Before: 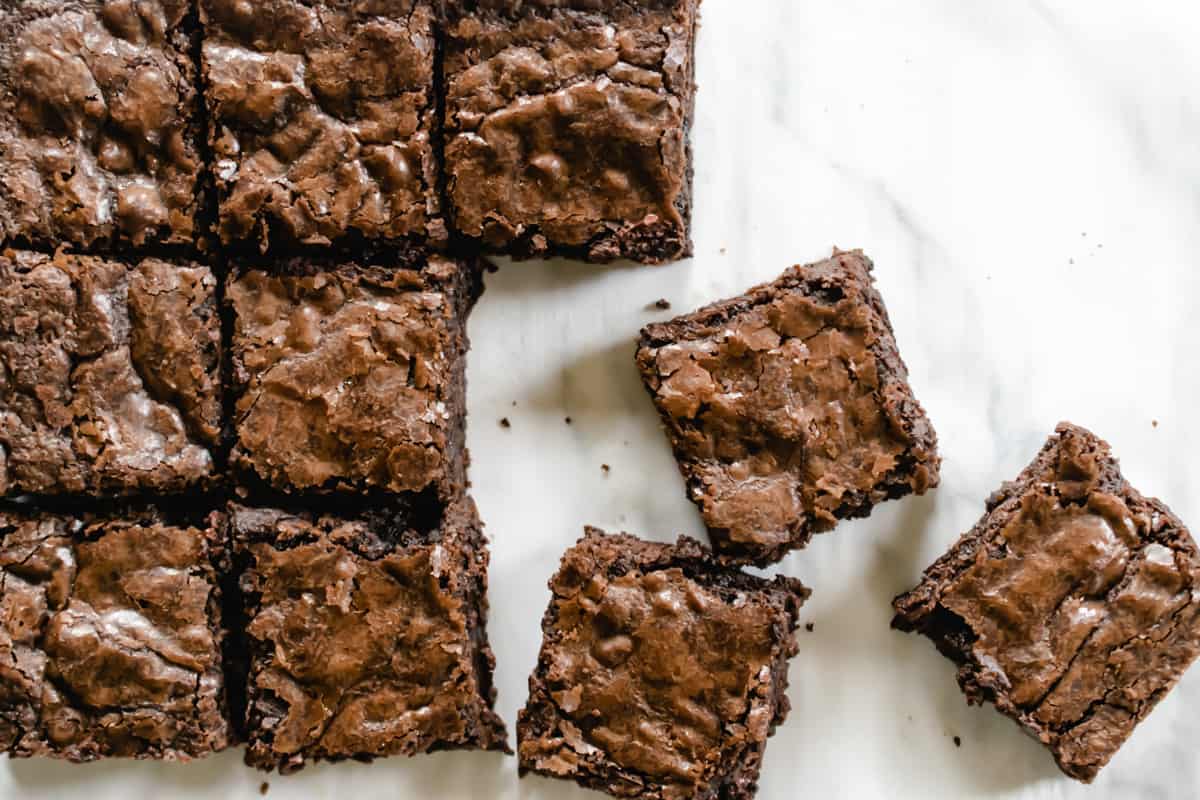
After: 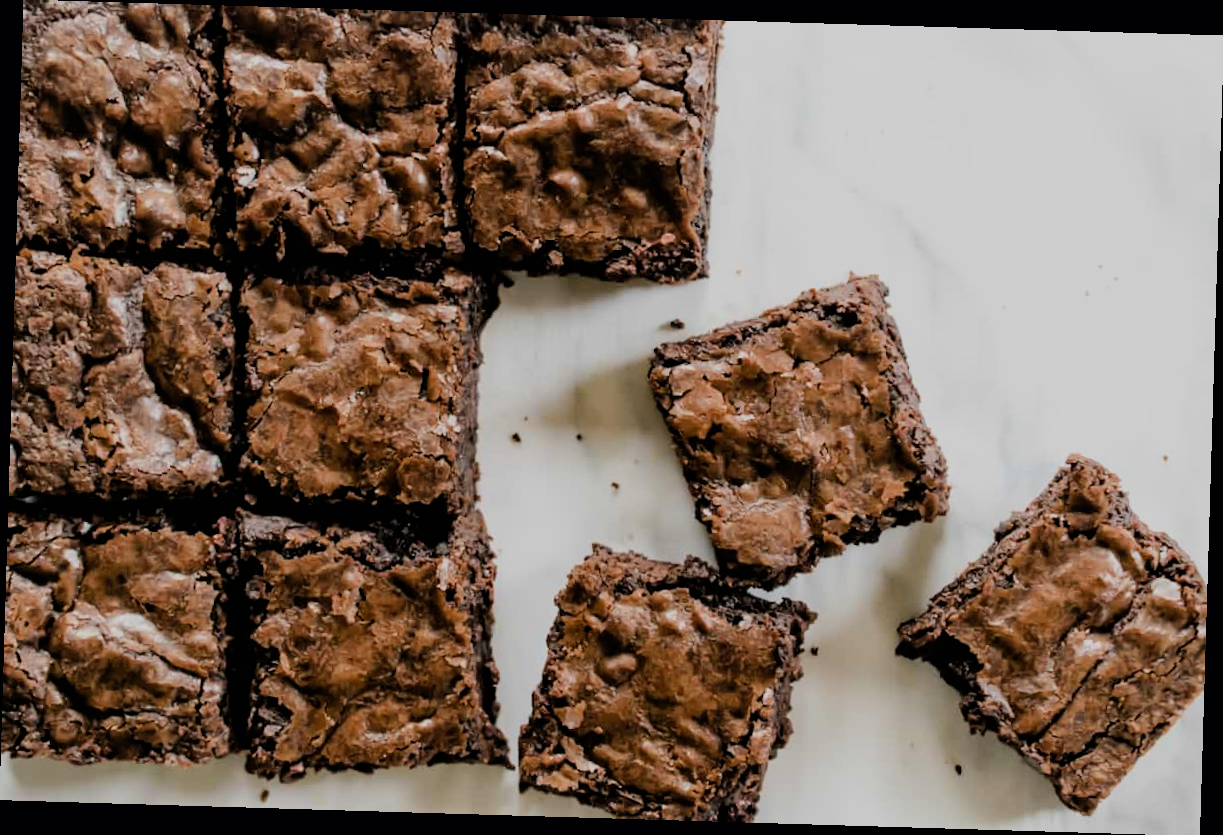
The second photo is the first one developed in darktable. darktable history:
rotate and perspective: rotation 1.72°, automatic cropping off
filmic rgb: black relative exposure -7.15 EV, white relative exposure 5.36 EV, hardness 3.02, color science v6 (2022)
